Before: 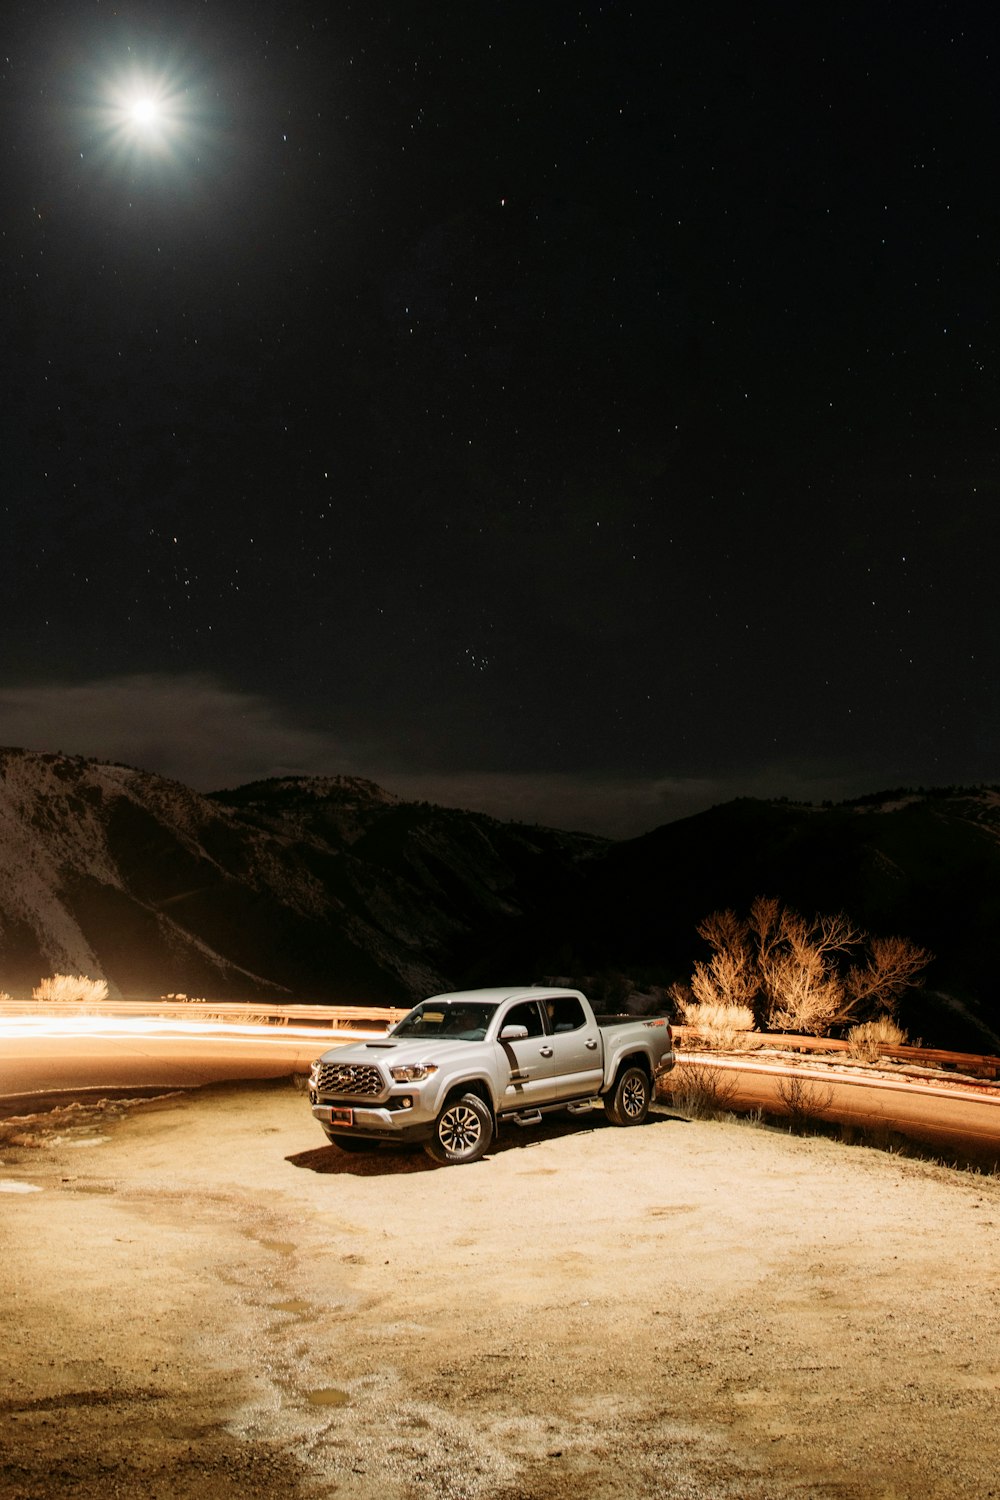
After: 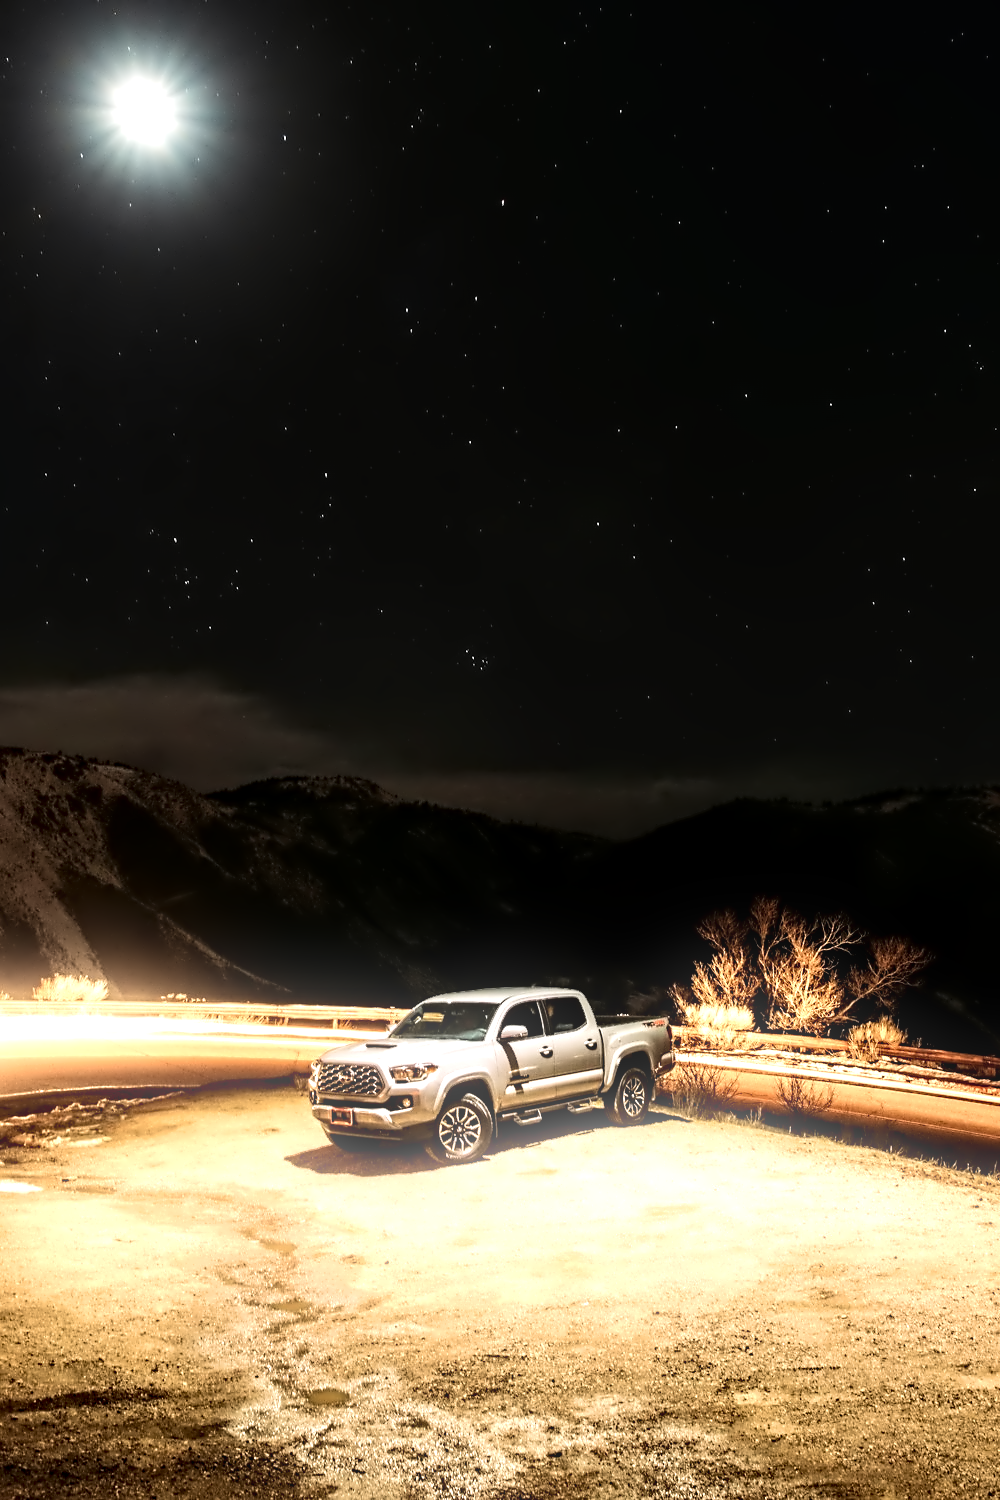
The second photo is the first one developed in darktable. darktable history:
contrast equalizer: octaves 7, y [[0.5, 0.542, 0.583, 0.625, 0.667, 0.708], [0.5 ×6], [0.5 ×6], [0, 0.033, 0.067, 0.1, 0.133, 0.167], [0, 0.05, 0.1, 0.15, 0.2, 0.25]]
velvia: on, module defaults
bloom: size 9%, threshold 100%, strength 7%
tone equalizer: -8 EV -0.75 EV, -7 EV -0.7 EV, -6 EV -0.6 EV, -5 EV -0.4 EV, -3 EV 0.4 EV, -2 EV 0.6 EV, -1 EV 0.7 EV, +0 EV 0.75 EV, edges refinement/feathering 500, mask exposure compensation -1.57 EV, preserve details no
white balance: red 1.004, blue 1.024
